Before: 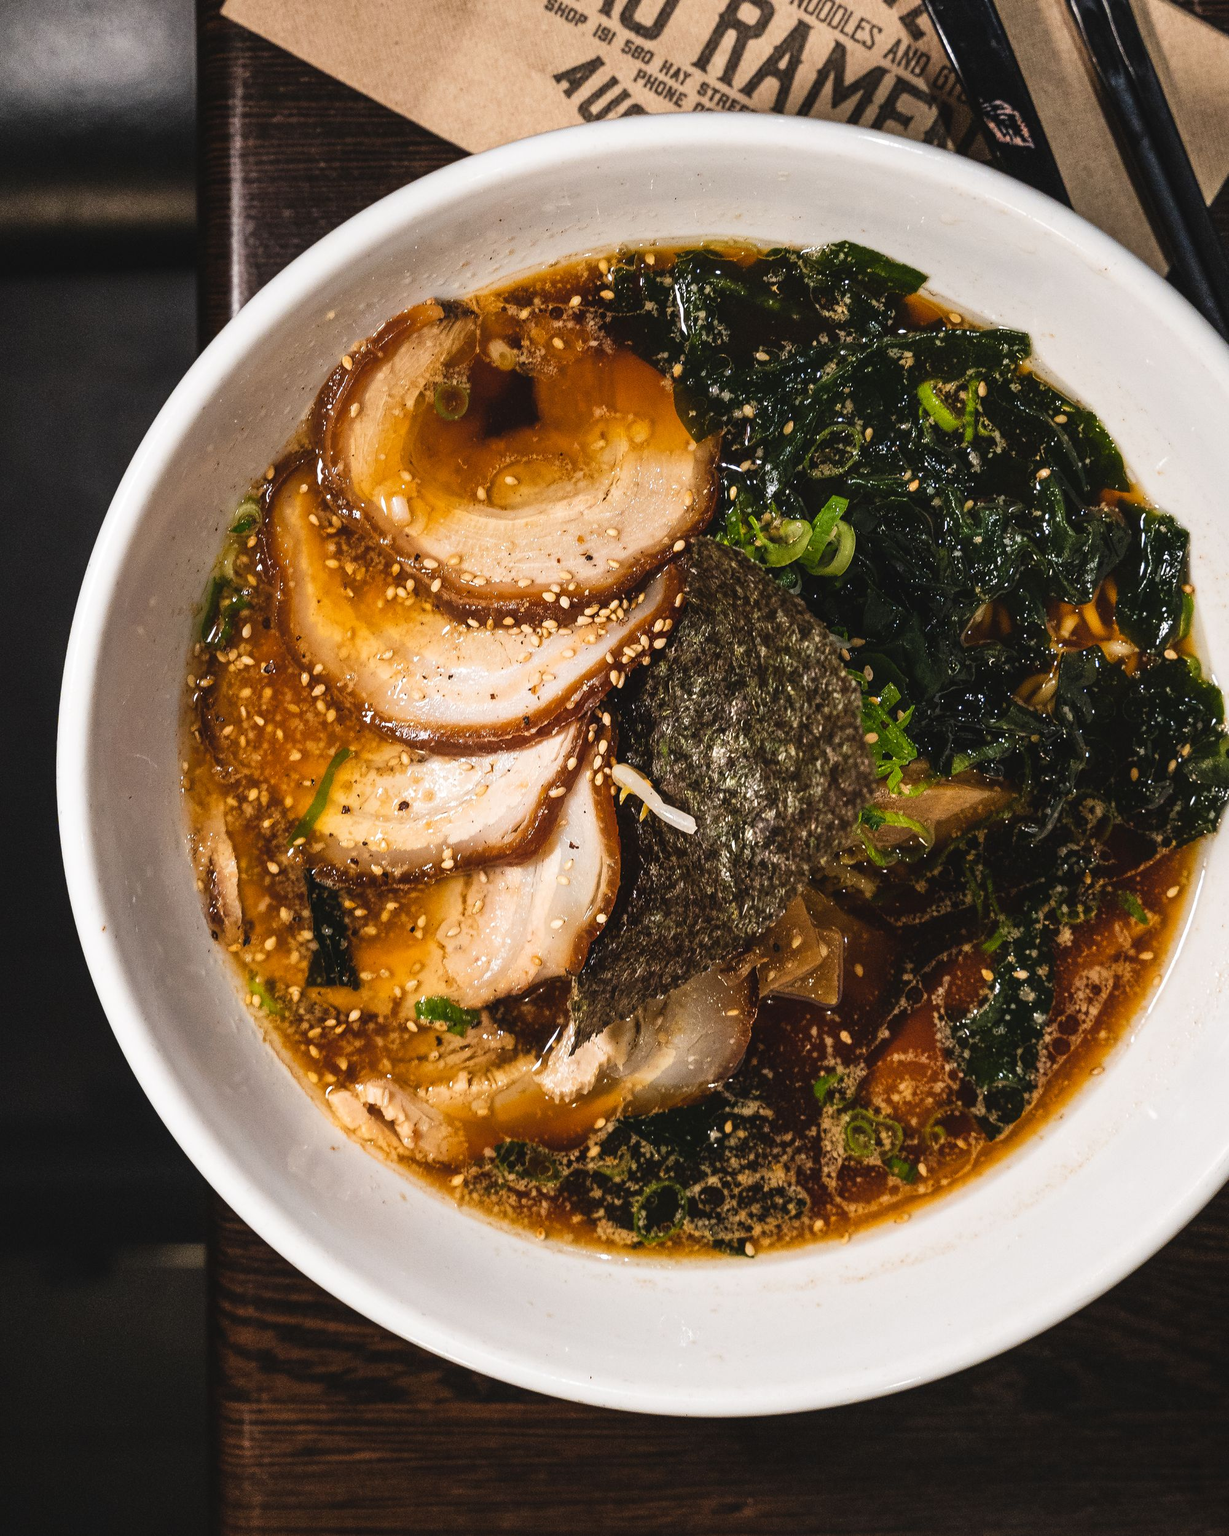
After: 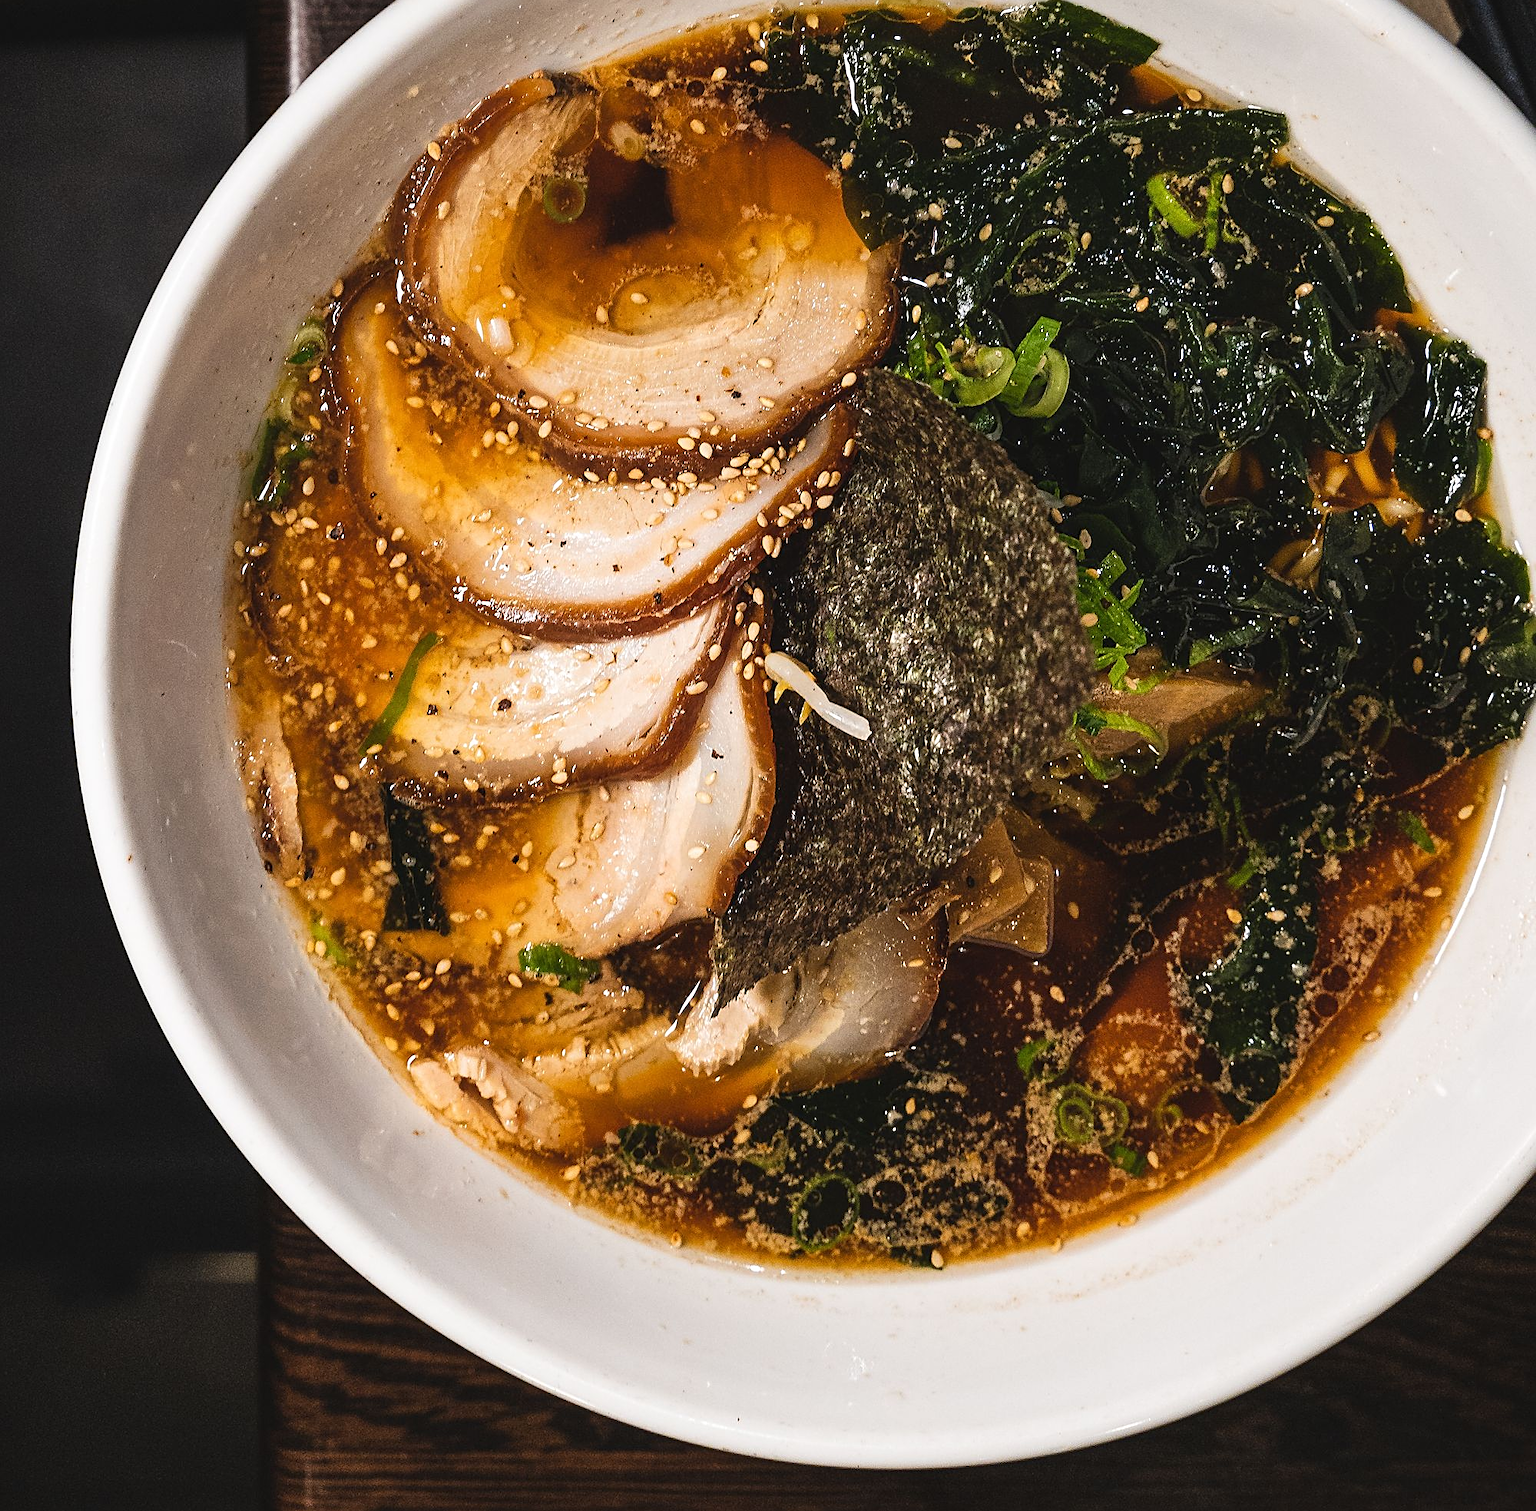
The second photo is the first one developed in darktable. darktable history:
crop and rotate: top 15.774%, bottom 5.506%
sharpen: on, module defaults
